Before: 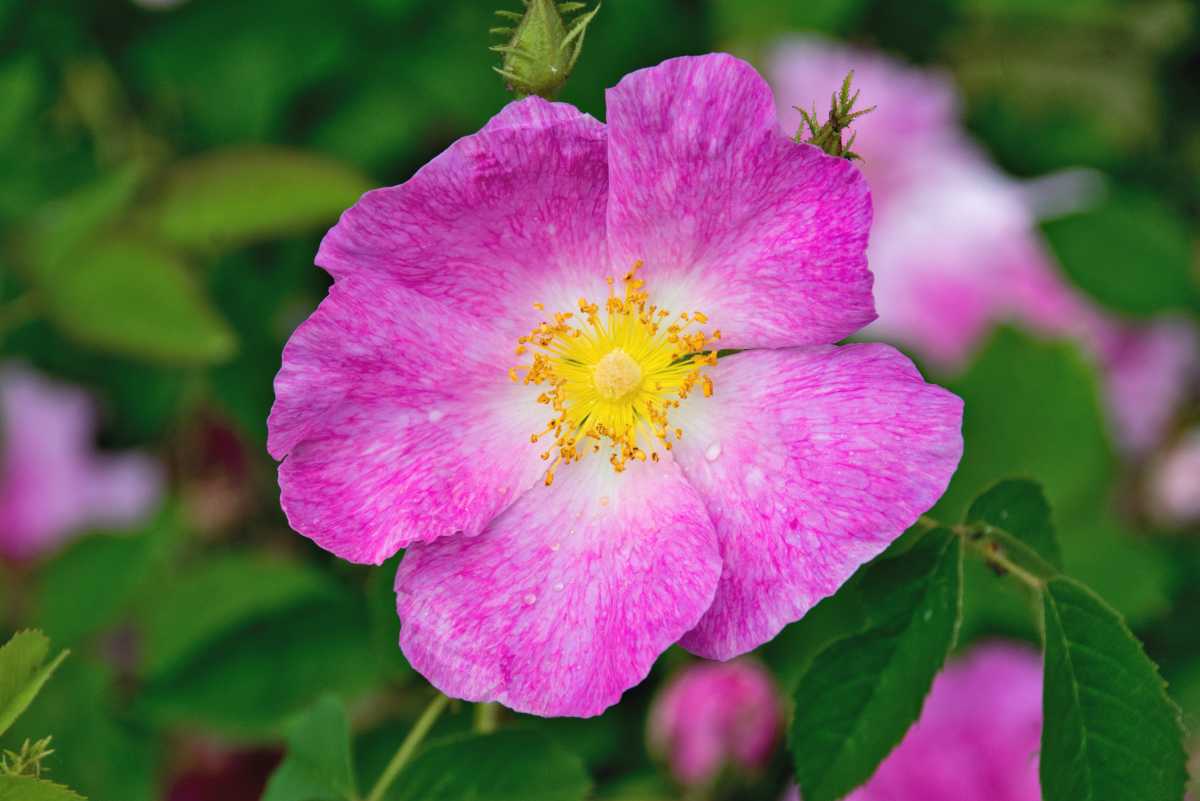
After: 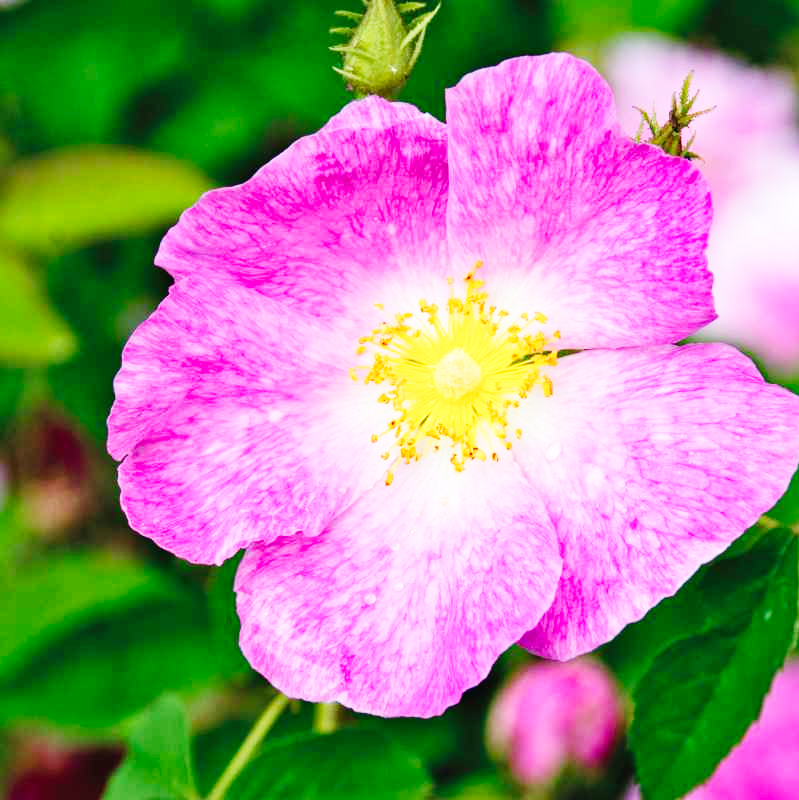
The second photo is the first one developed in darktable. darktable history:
crop and rotate: left 13.409%, right 19.924%
base curve: curves: ch0 [(0, 0.003) (0.001, 0.002) (0.006, 0.004) (0.02, 0.022) (0.048, 0.086) (0.094, 0.234) (0.162, 0.431) (0.258, 0.629) (0.385, 0.8) (0.548, 0.918) (0.751, 0.988) (1, 1)], preserve colors none
